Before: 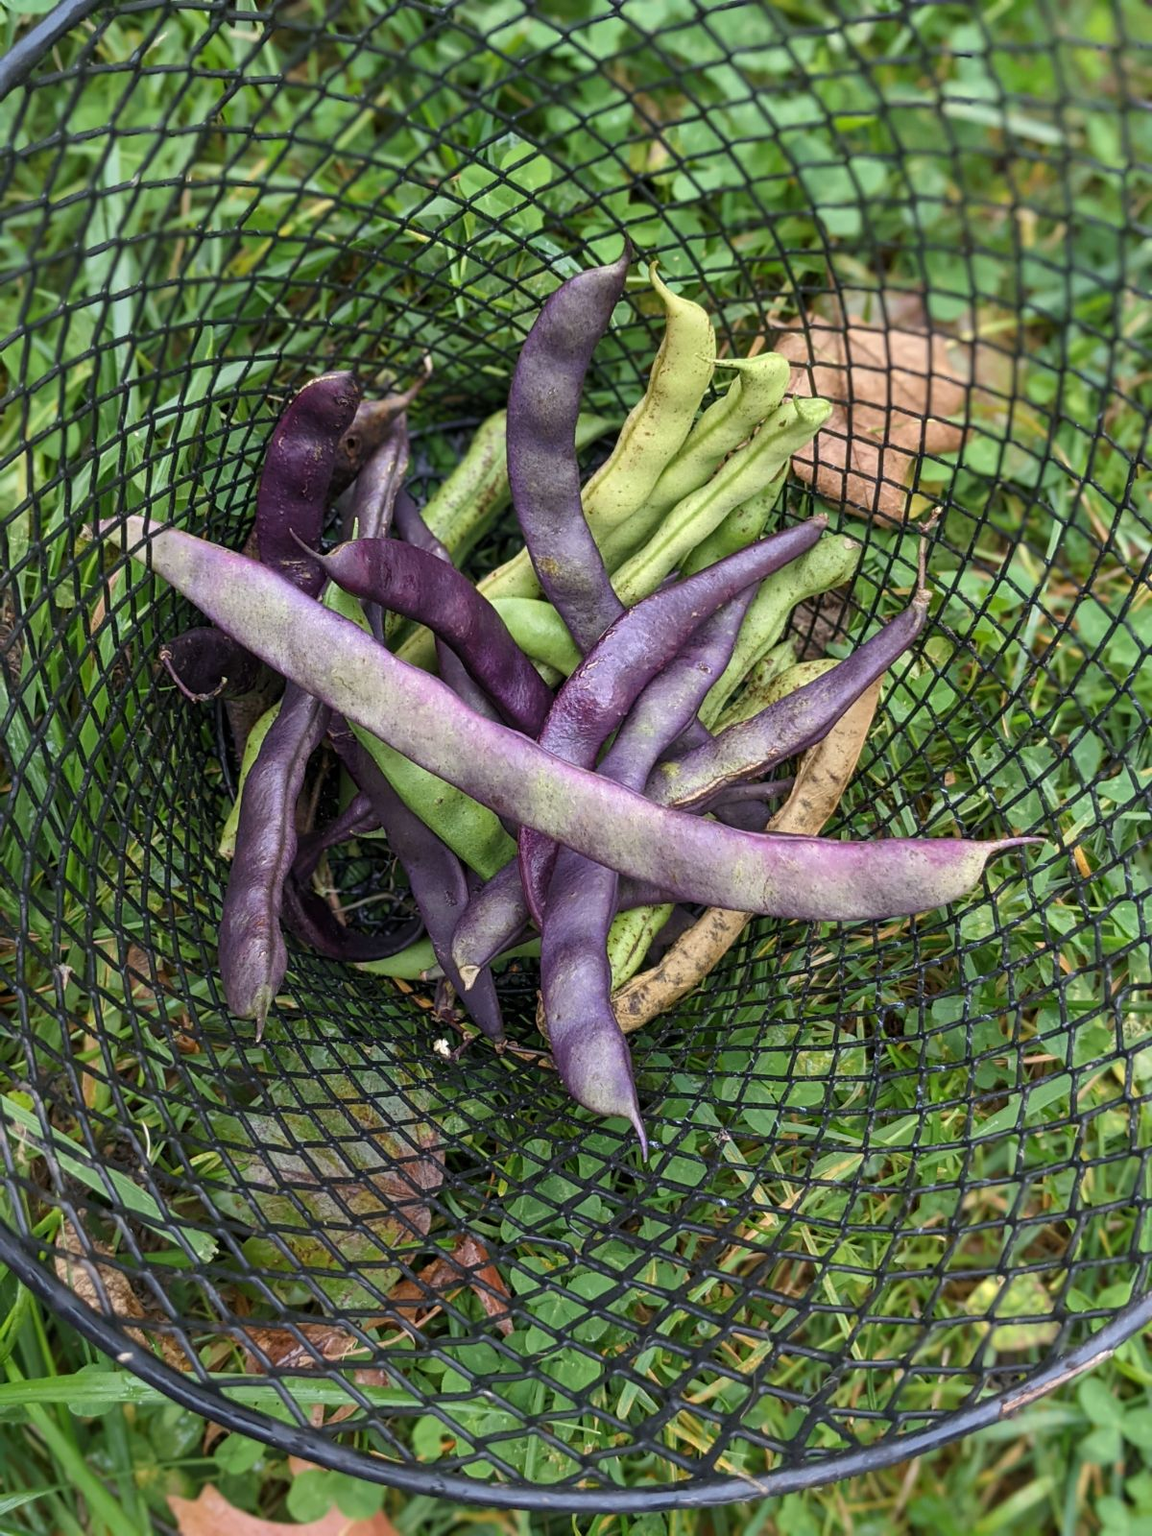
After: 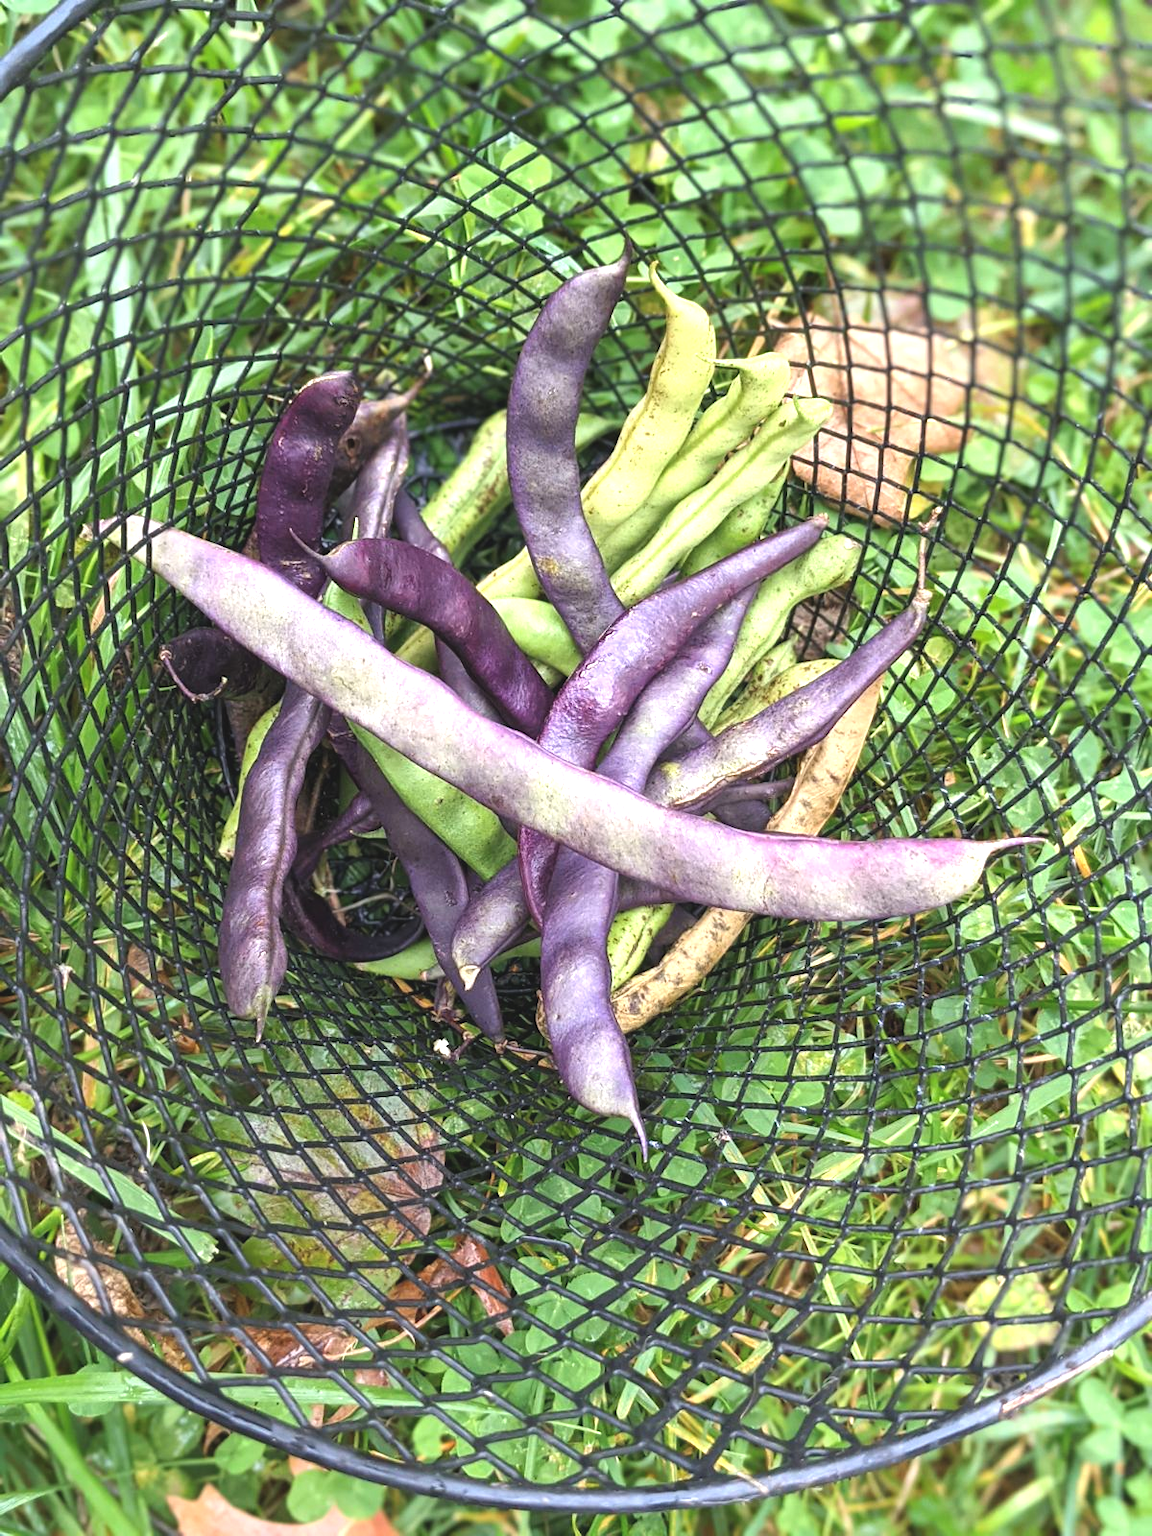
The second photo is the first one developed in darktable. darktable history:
exposure: black level correction -0.005, exposure 1.002 EV, compensate highlight preservation false
tone equalizer: on, module defaults
